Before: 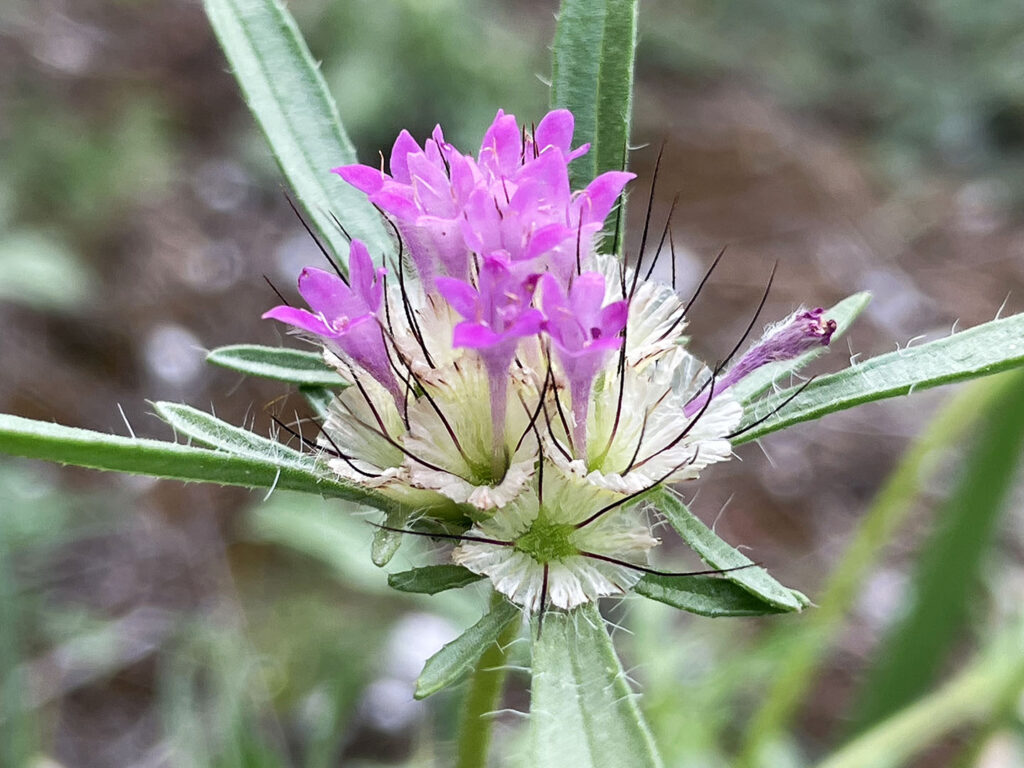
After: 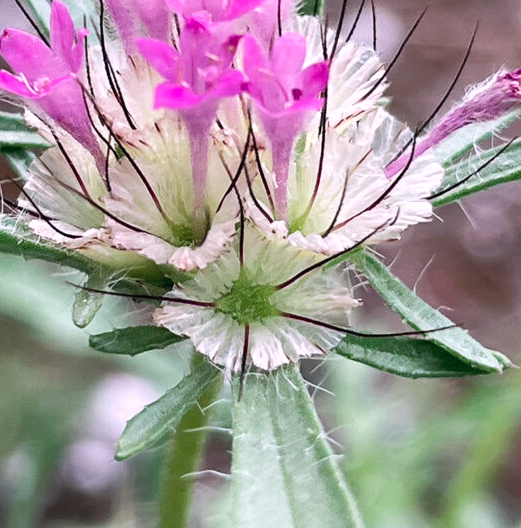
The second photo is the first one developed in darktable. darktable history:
white balance: red 1.05, blue 1.072
color contrast: blue-yellow contrast 0.7
crop and rotate: left 29.237%, top 31.152%, right 19.807%
